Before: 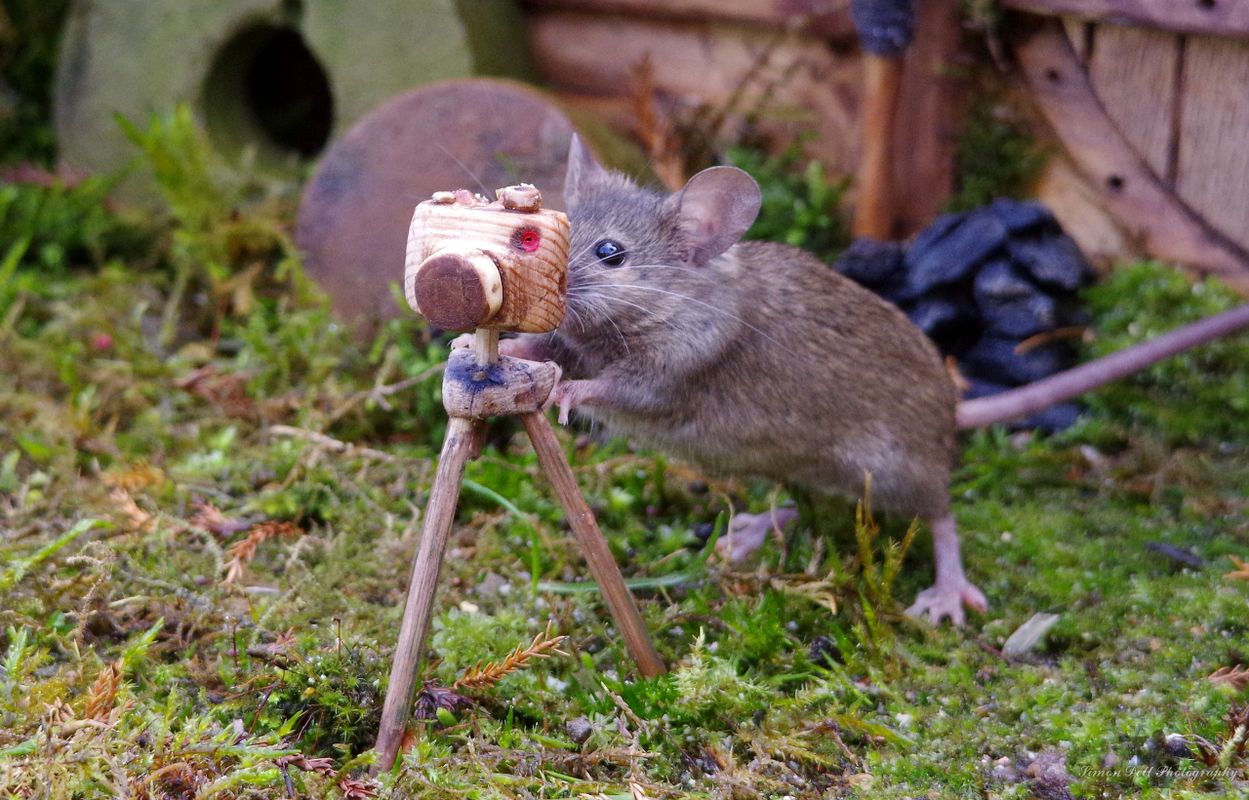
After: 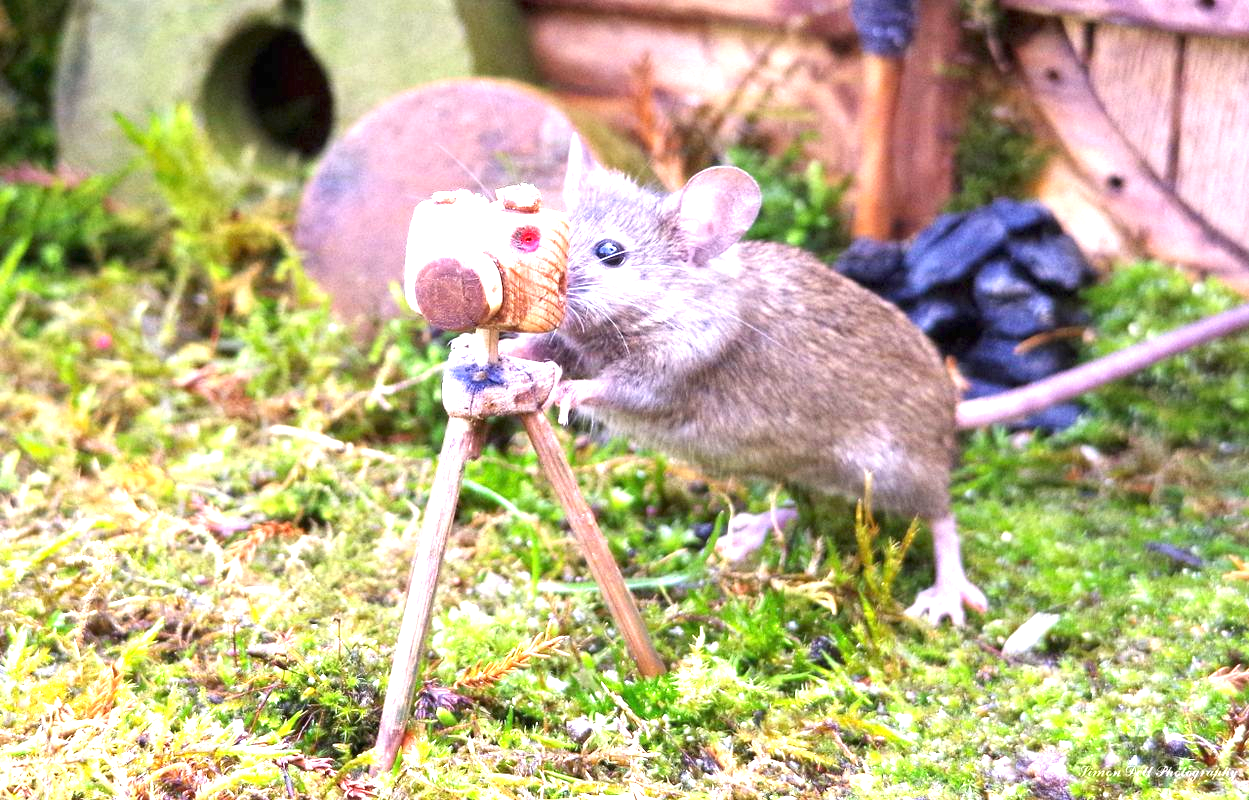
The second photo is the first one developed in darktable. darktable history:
exposure: black level correction 0, exposure 1.913 EV, compensate exposure bias true, compensate highlight preservation false
